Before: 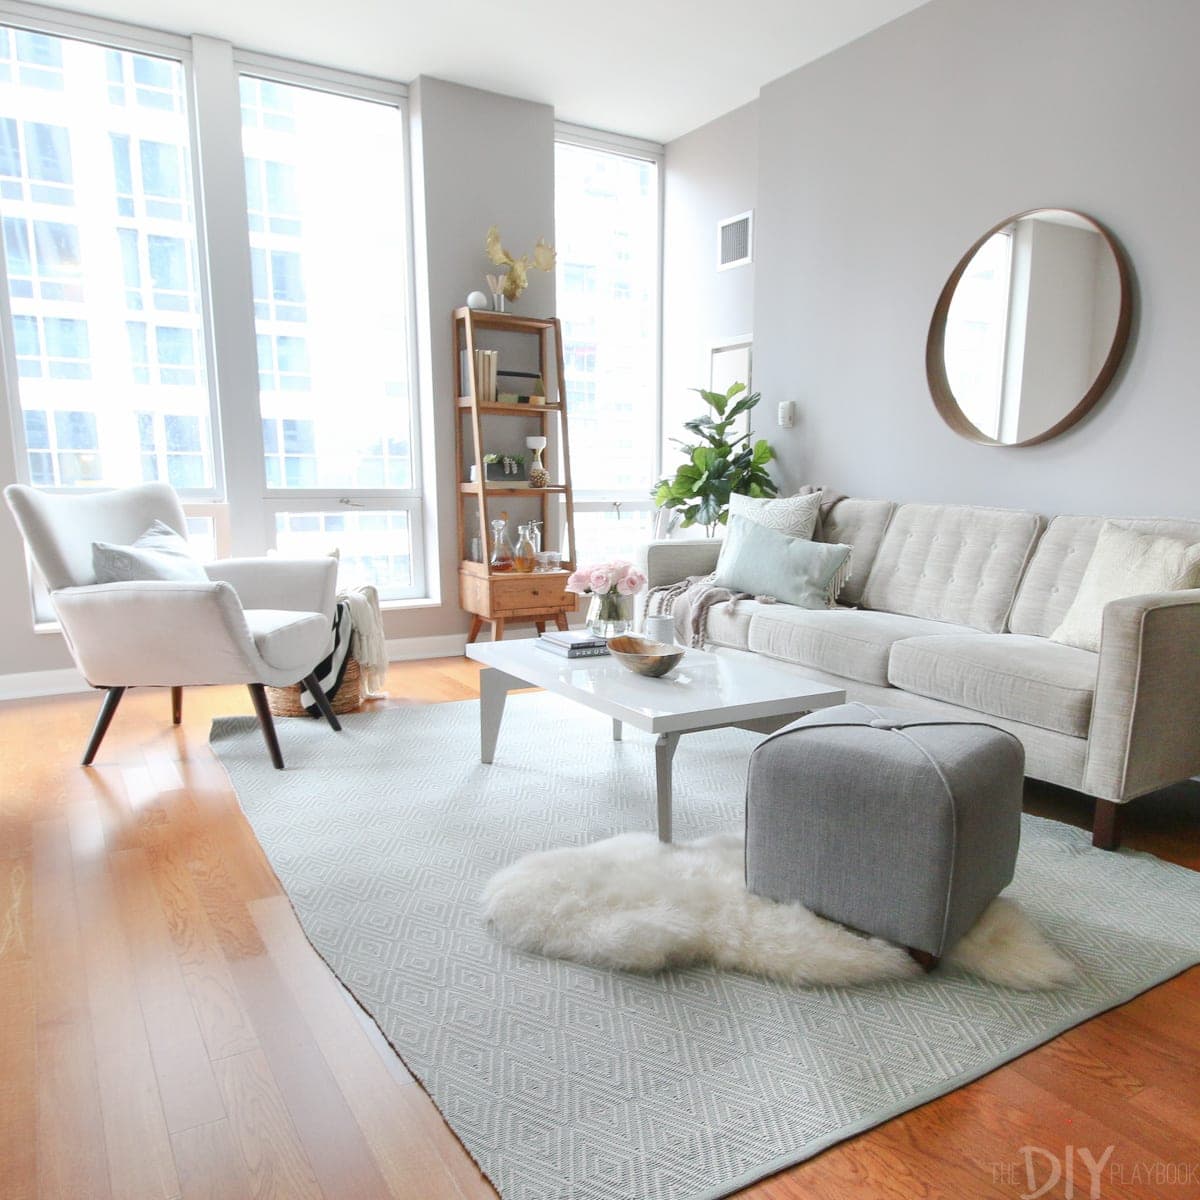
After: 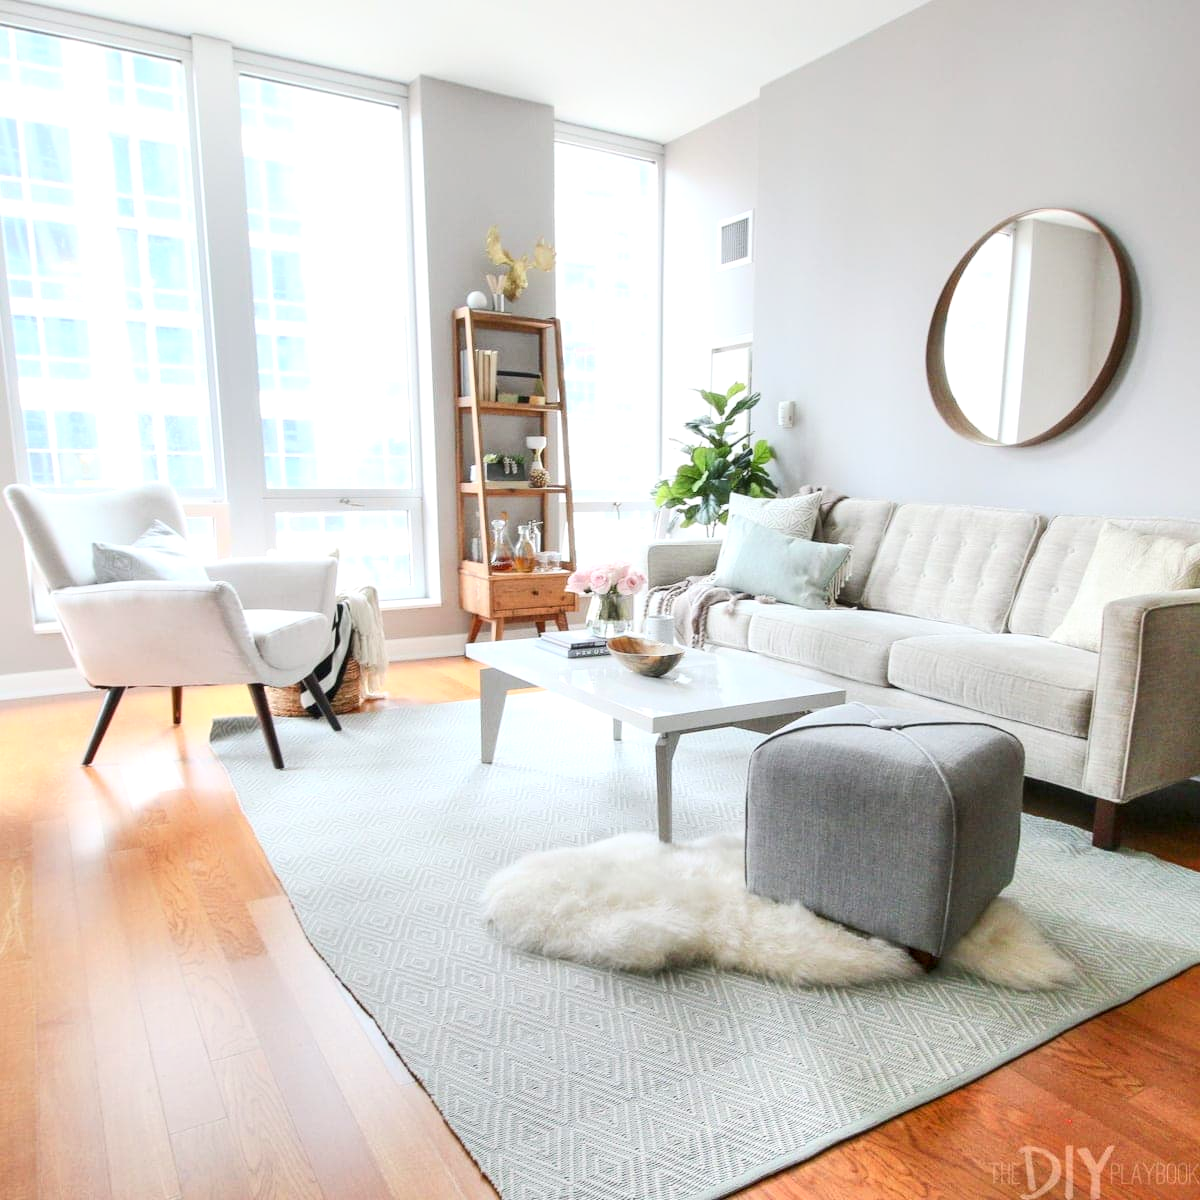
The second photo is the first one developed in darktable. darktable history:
local contrast: highlights 83%, shadows 81%
contrast brightness saturation: contrast 0.2, brightness 0.16, saturation 0.22
